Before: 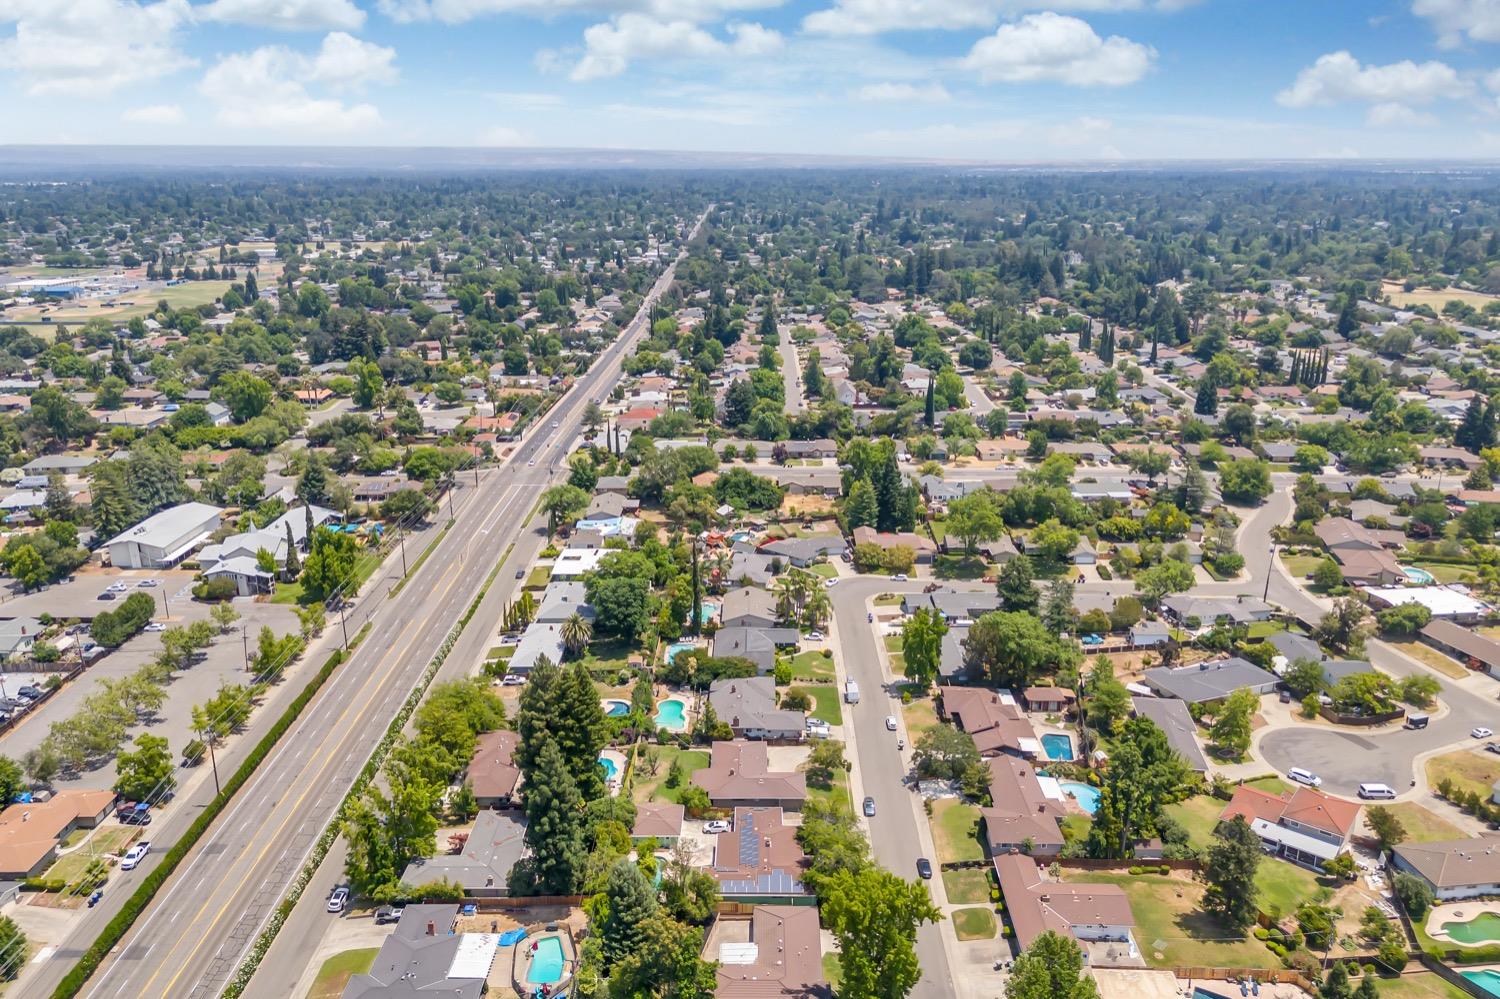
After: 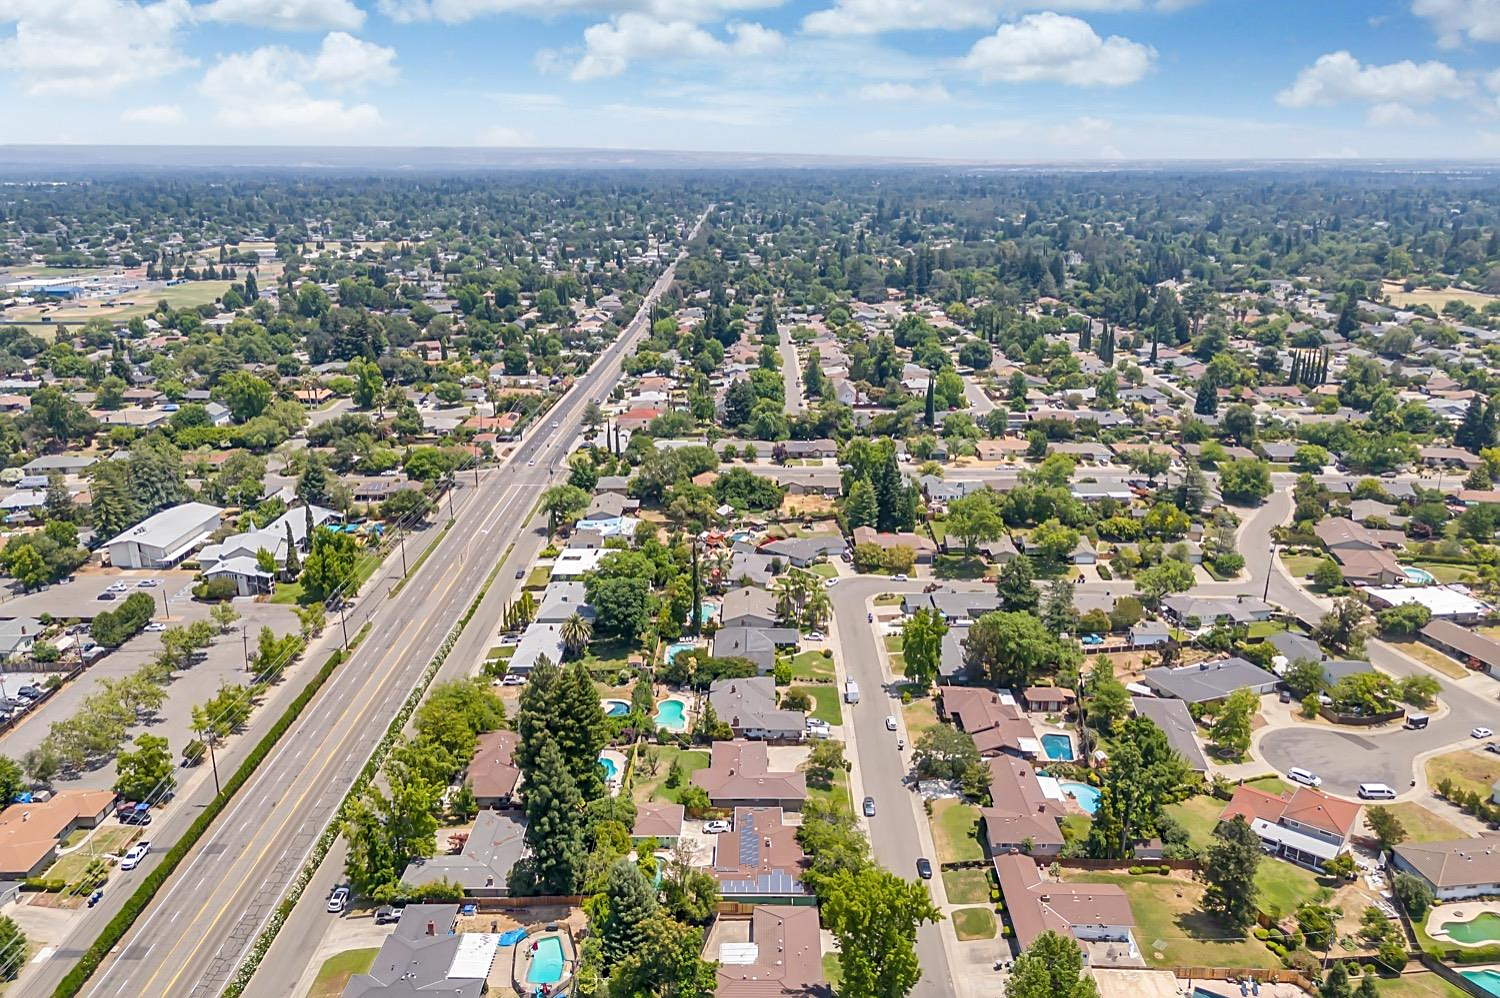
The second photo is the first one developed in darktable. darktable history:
crop: bottom 0.061%
sharpen: on, module defaults
